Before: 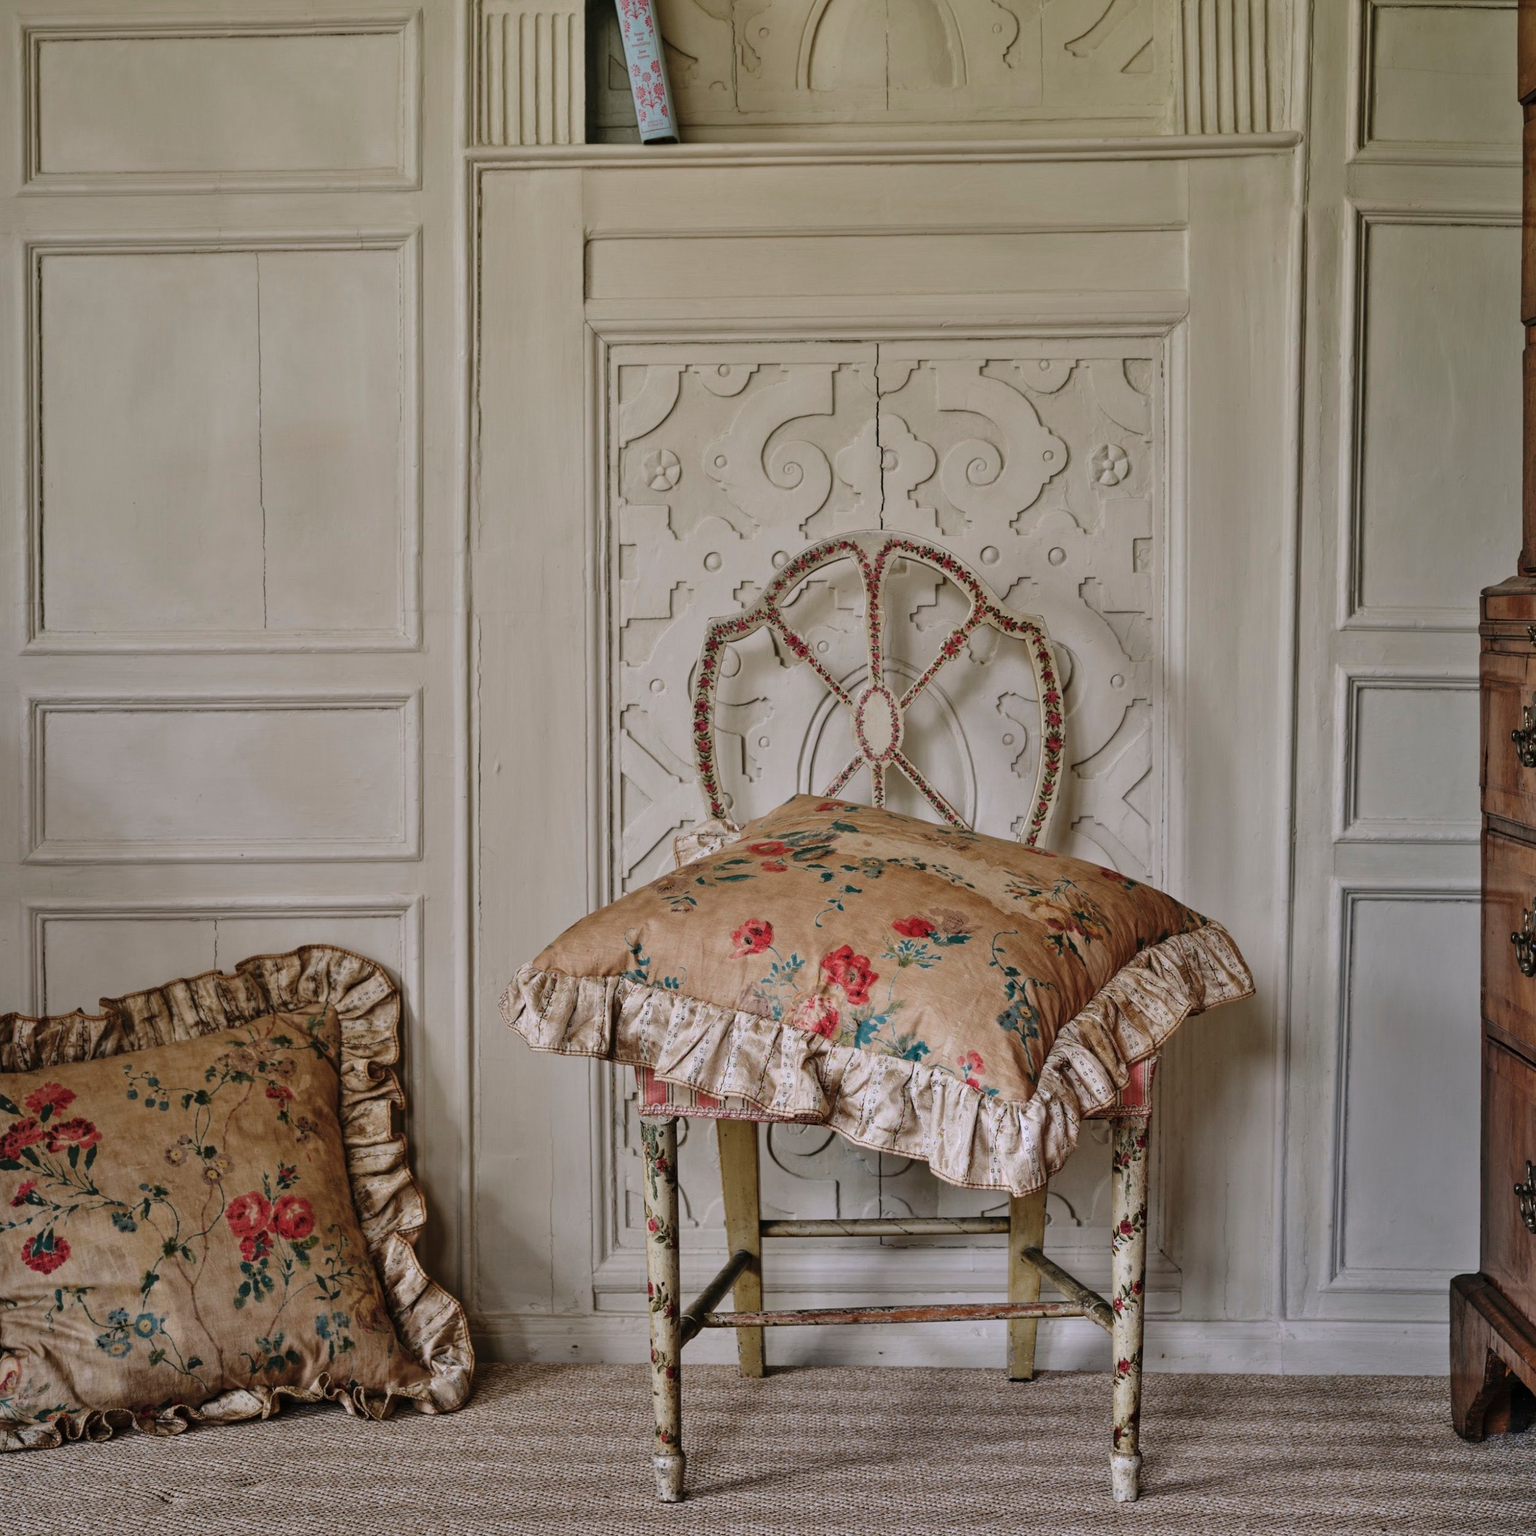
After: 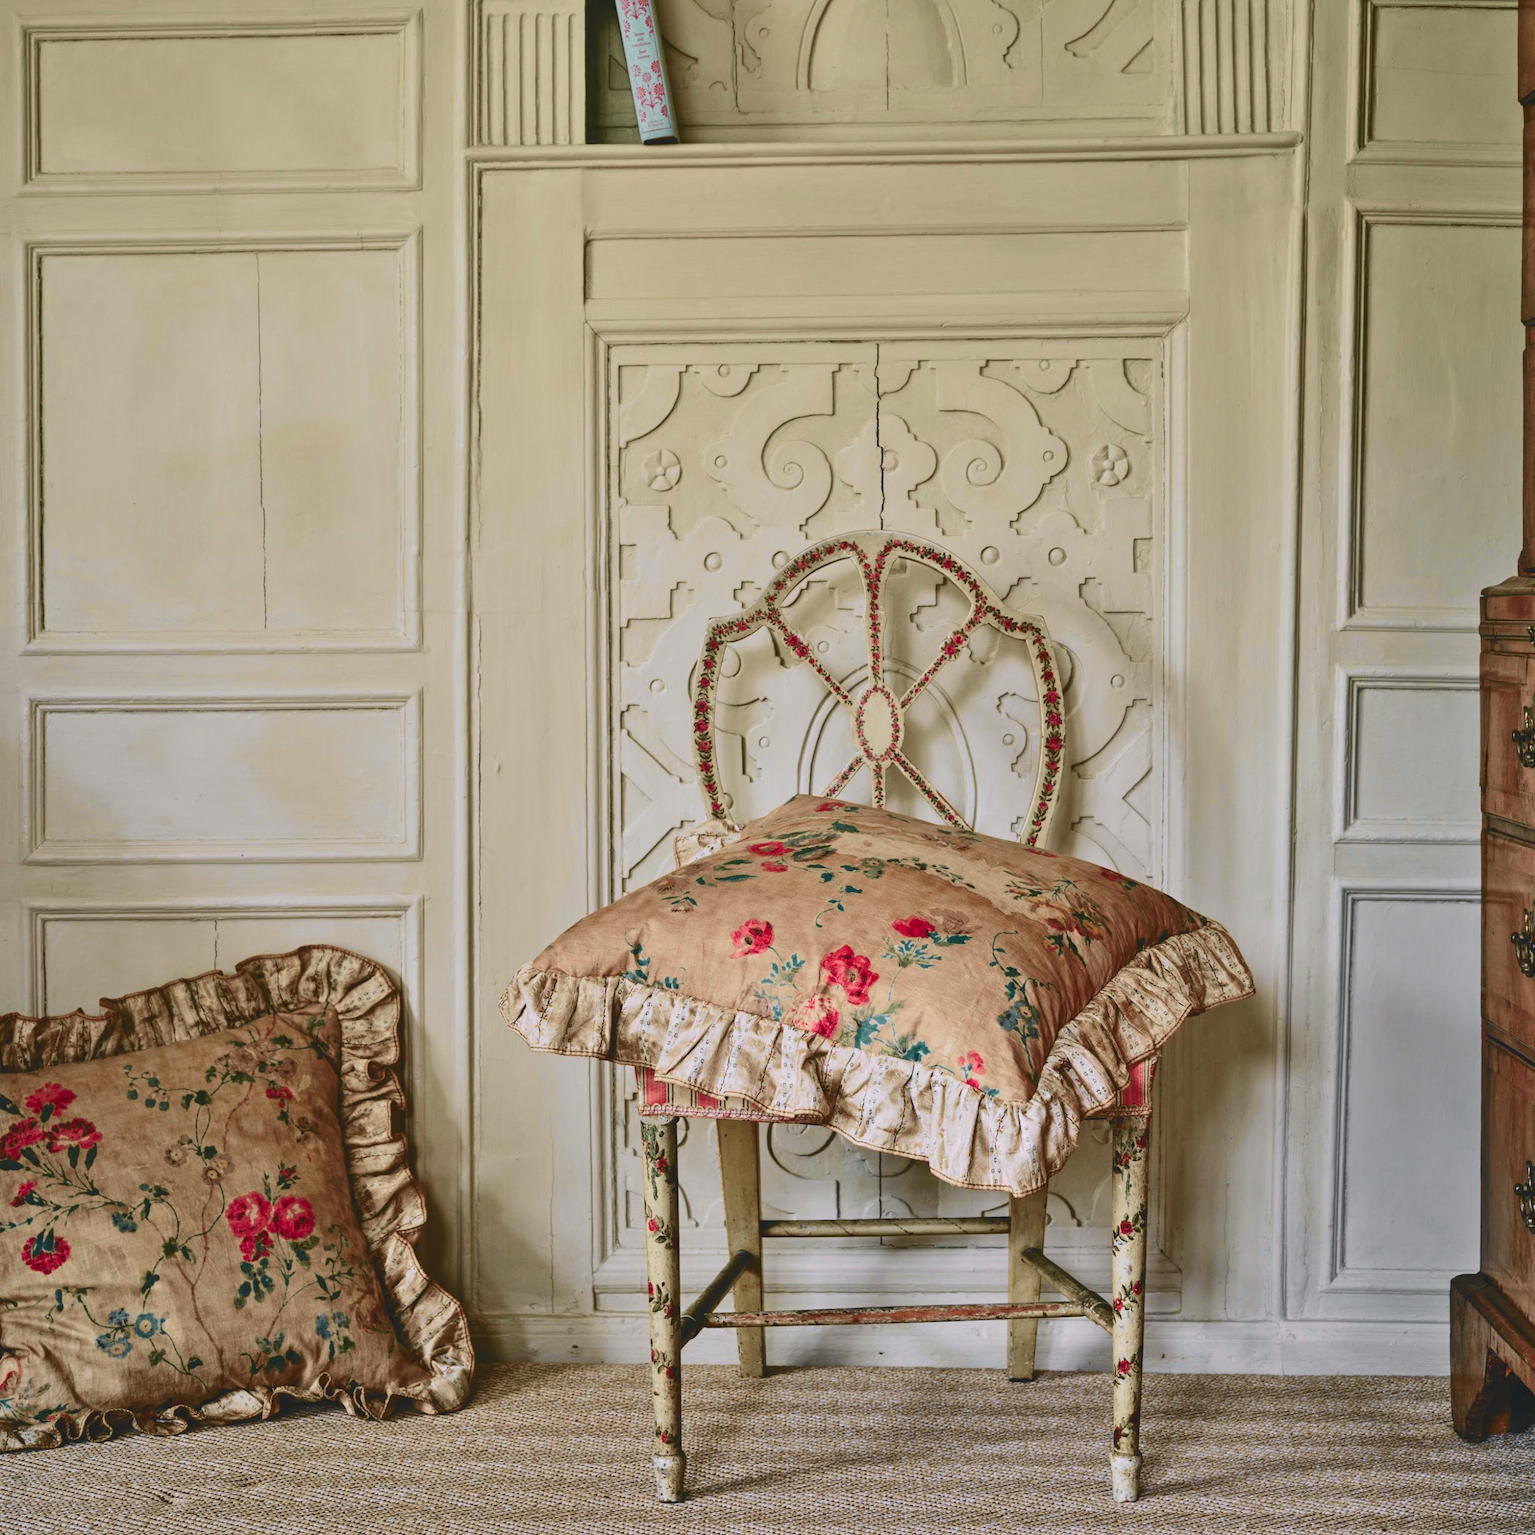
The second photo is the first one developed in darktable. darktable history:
tone curve: curves: ch0 [(0, 0.11) (0.181, 0.223) (0.405, 0.46) (0.456, 0.528) (0.634, 0.728) (0.877, 0.89) (0.984, 0.935)]; ch1 [(0, 0.052) (0.443, 0.43) (0.492, 0.485) (0.566, 0.579) (0.595, 0.625) (0.608, 0.654) (0.65, 0.708) (1, 0.961)]; ch2 [(0, 0) (0.33, 0.301) (0.421, 0.443) (0.447, 0.489) (0.495, 0.492) (0.537, 0.57) (0.586, 0.591) (0.663, 0.686) (1, 1)], color space Lab, independent channels, preserve colors none
